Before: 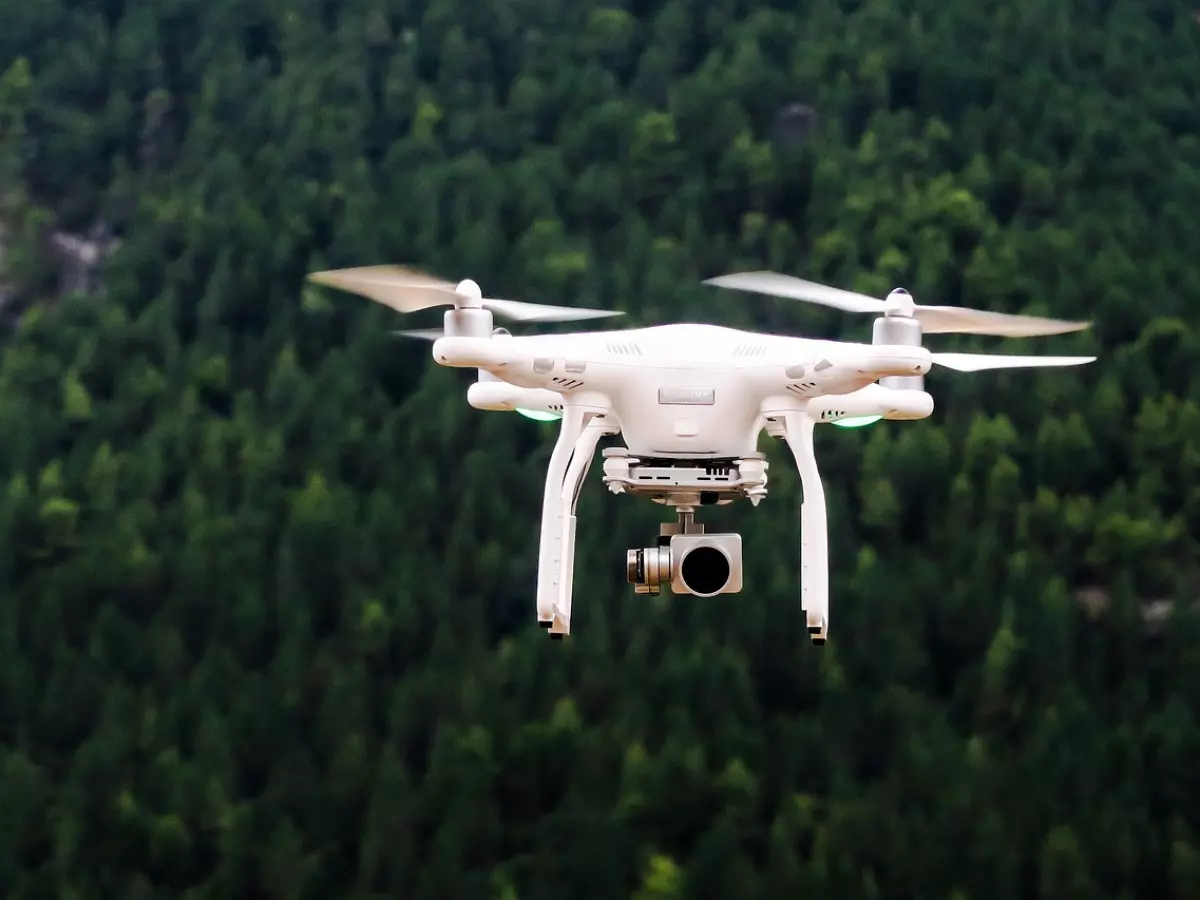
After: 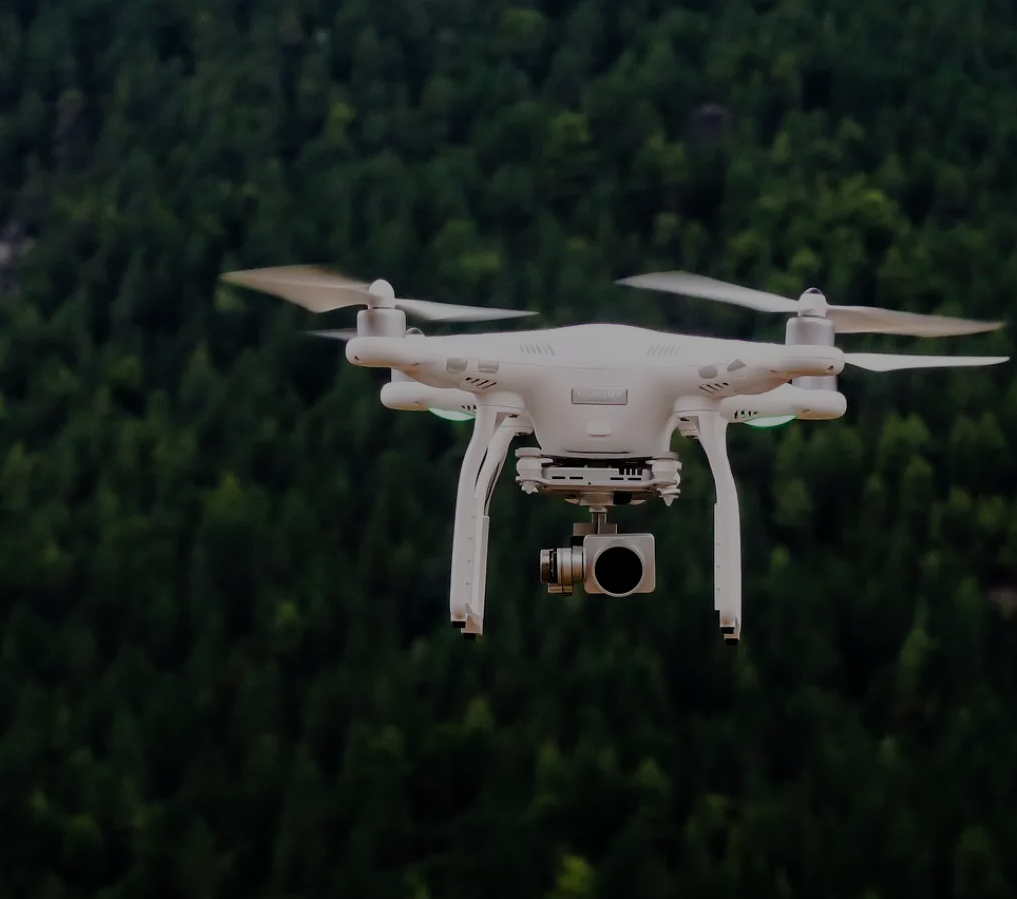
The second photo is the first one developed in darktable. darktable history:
crop: left 7.318%, right 7.851%
exposure: exposure -1.391 EV, compensate highlight preservation false
